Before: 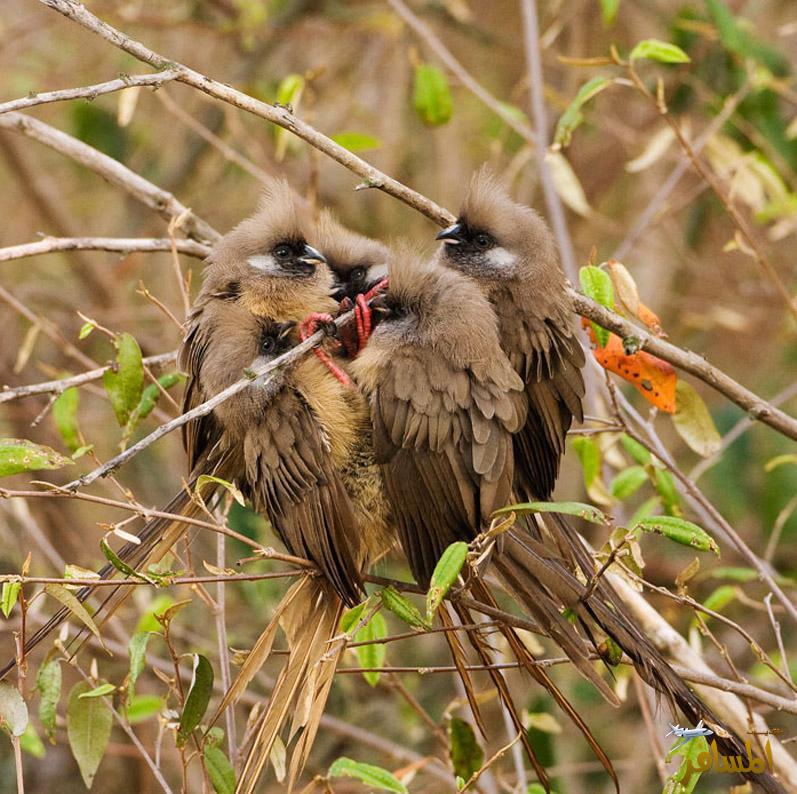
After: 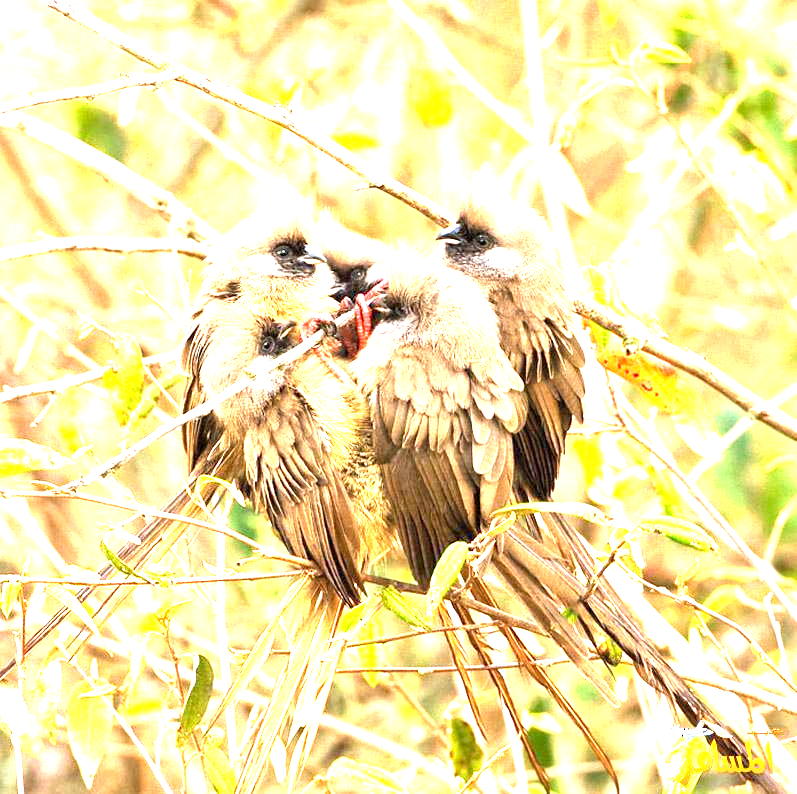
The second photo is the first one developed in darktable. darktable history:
exposure: black level correction 0.001, exposure 2.662 EV, compensate highlight preservation false
